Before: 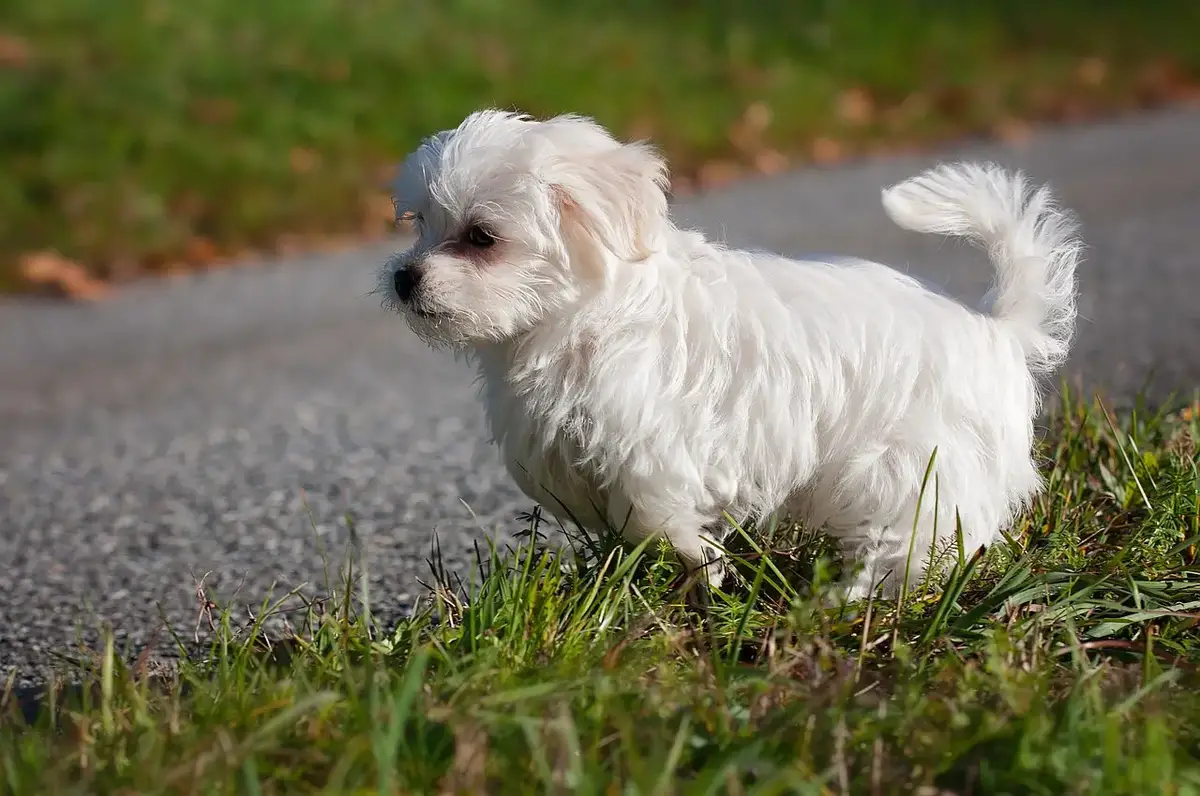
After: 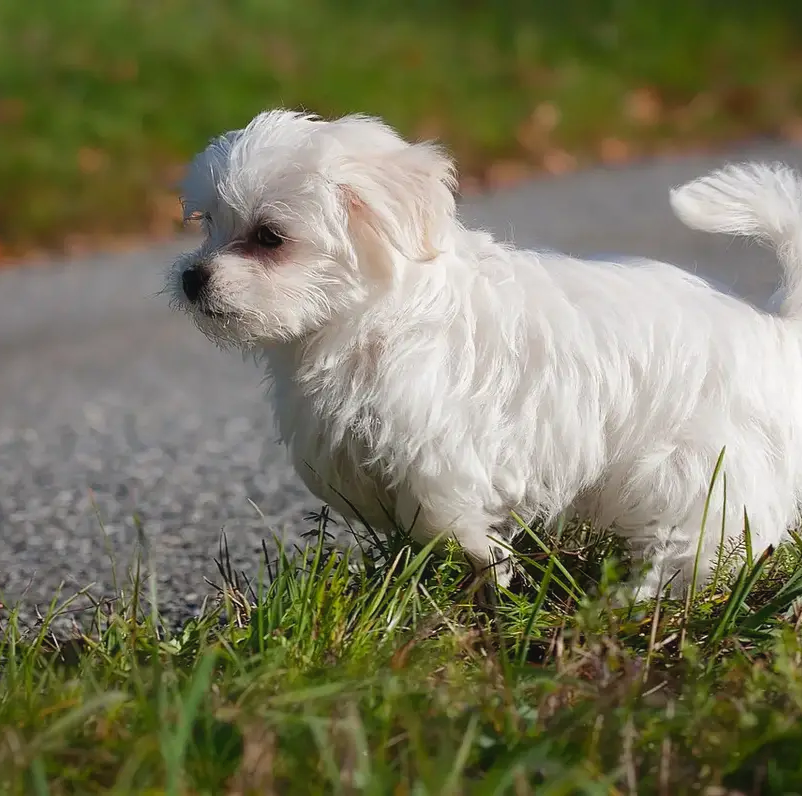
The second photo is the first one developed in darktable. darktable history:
crop and rotate: left 17.732%, right 15.423%
contrast equalizer: y [[0.5, 0.488, 0.462, 0.461, 0.491, 0.5], [0.5 ×6], [0.5 ×6], [0 ×6], [0 ×6]]
